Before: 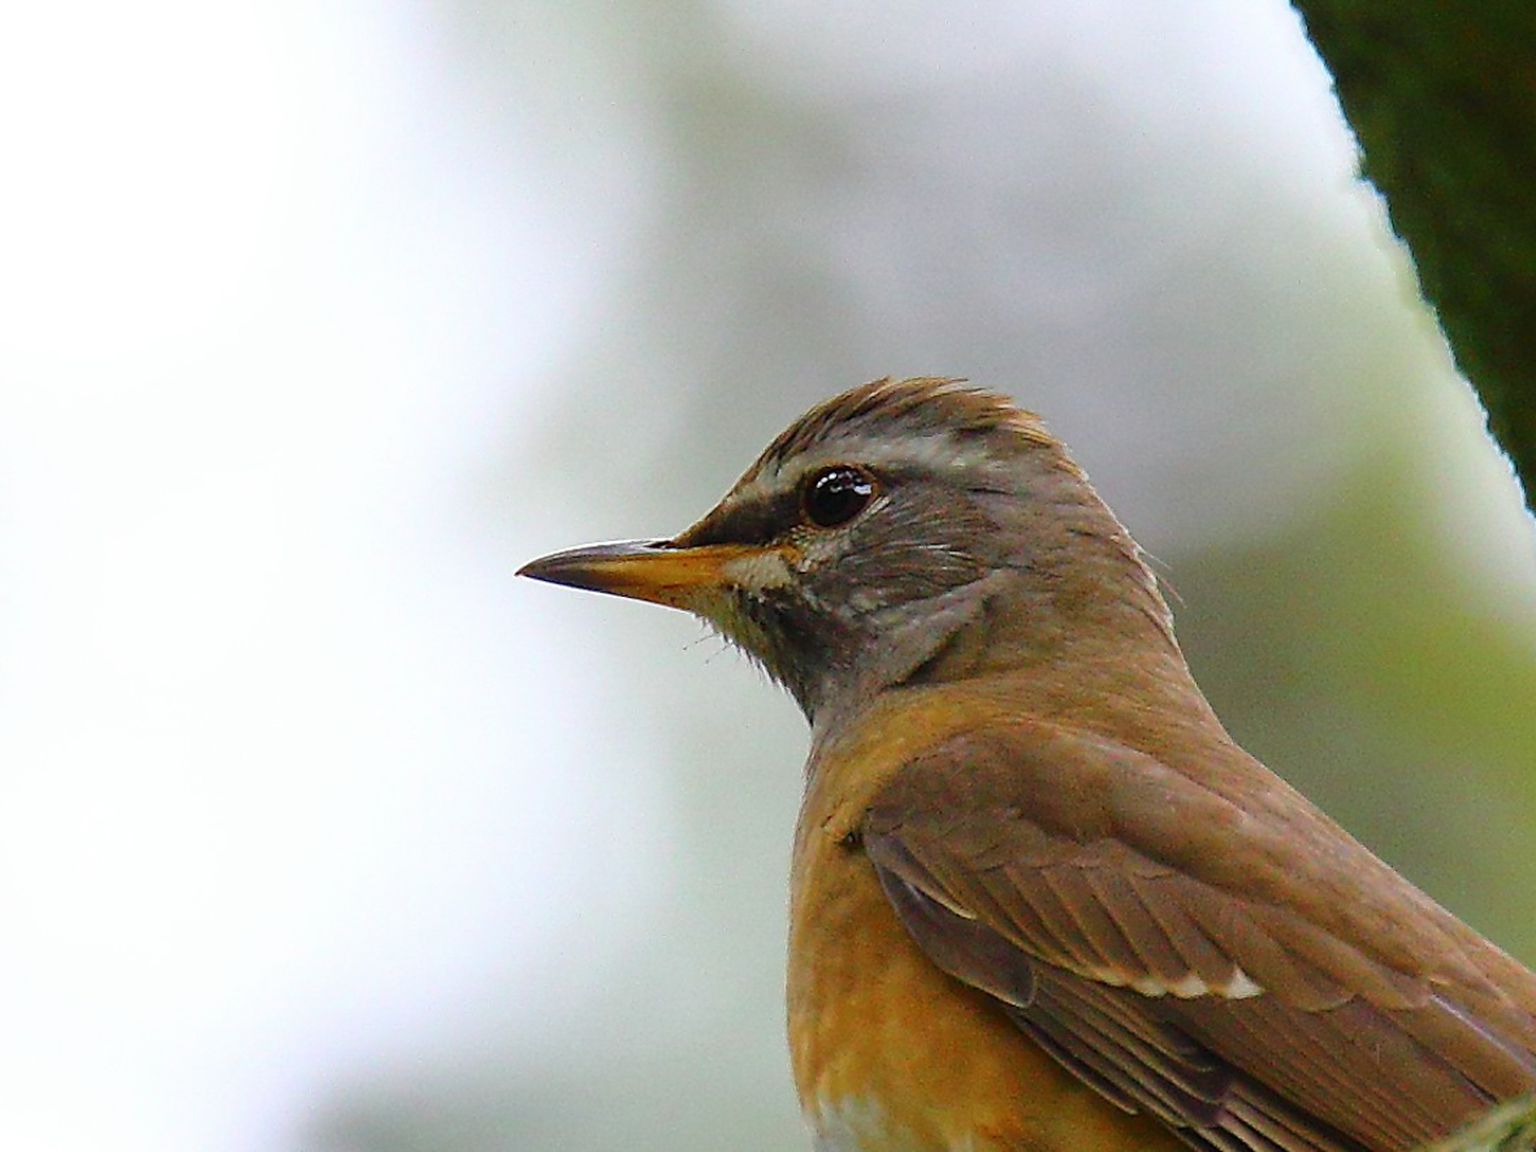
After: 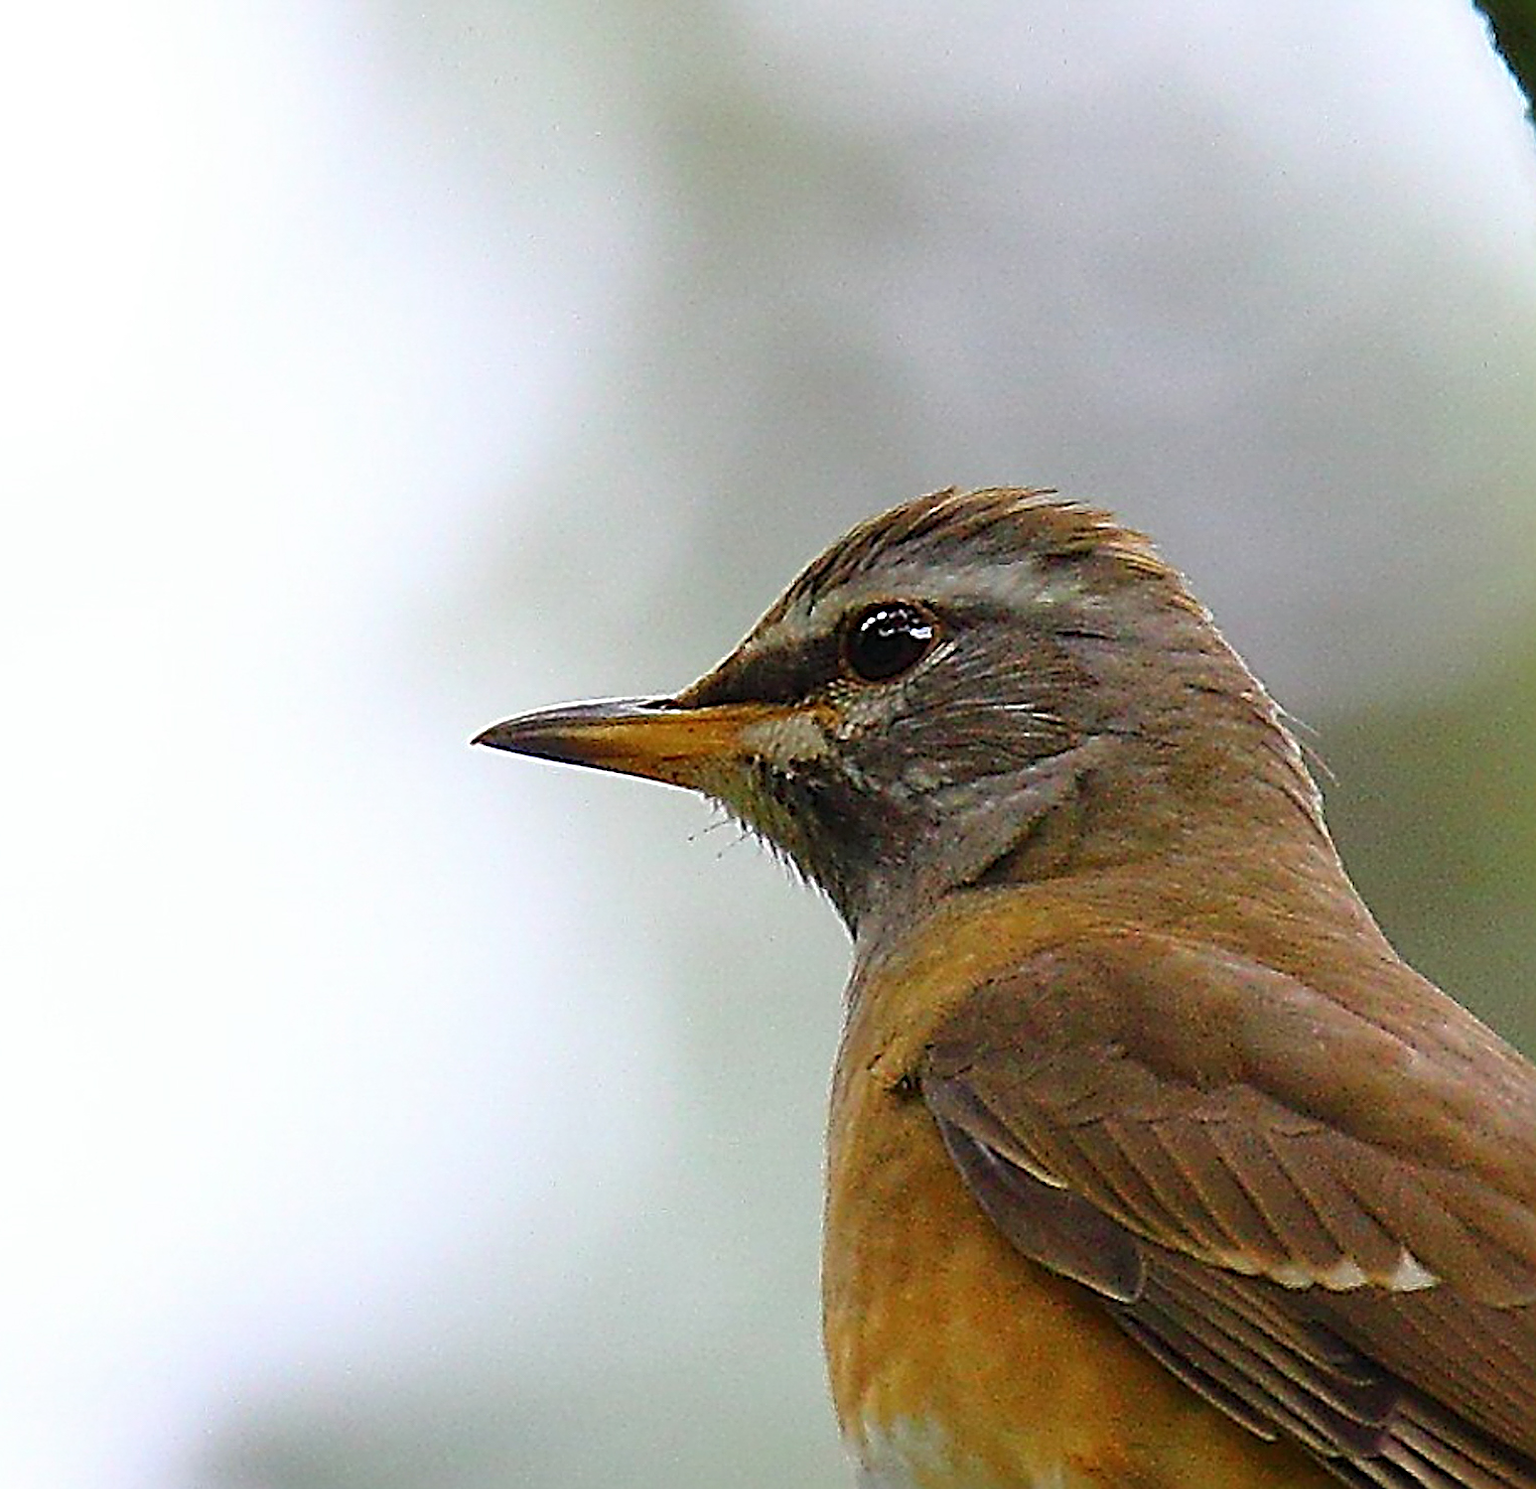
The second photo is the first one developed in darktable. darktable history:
crop: left 9.849%, right 12.766%
sharpen: radius 3.707, amount 0.932
